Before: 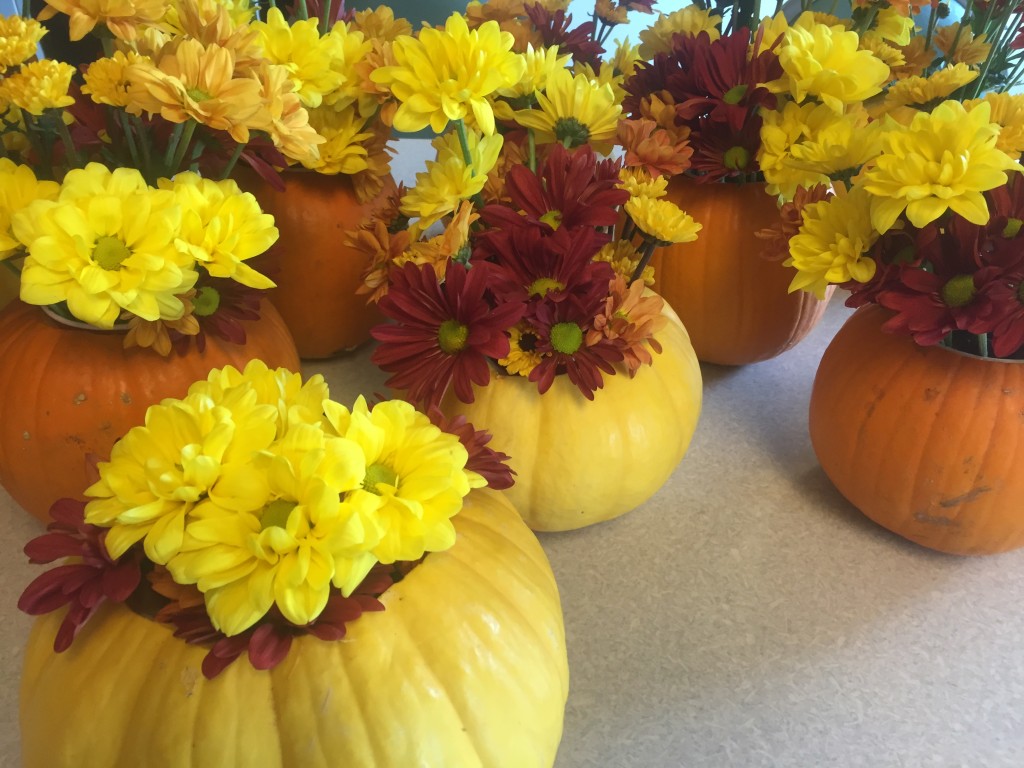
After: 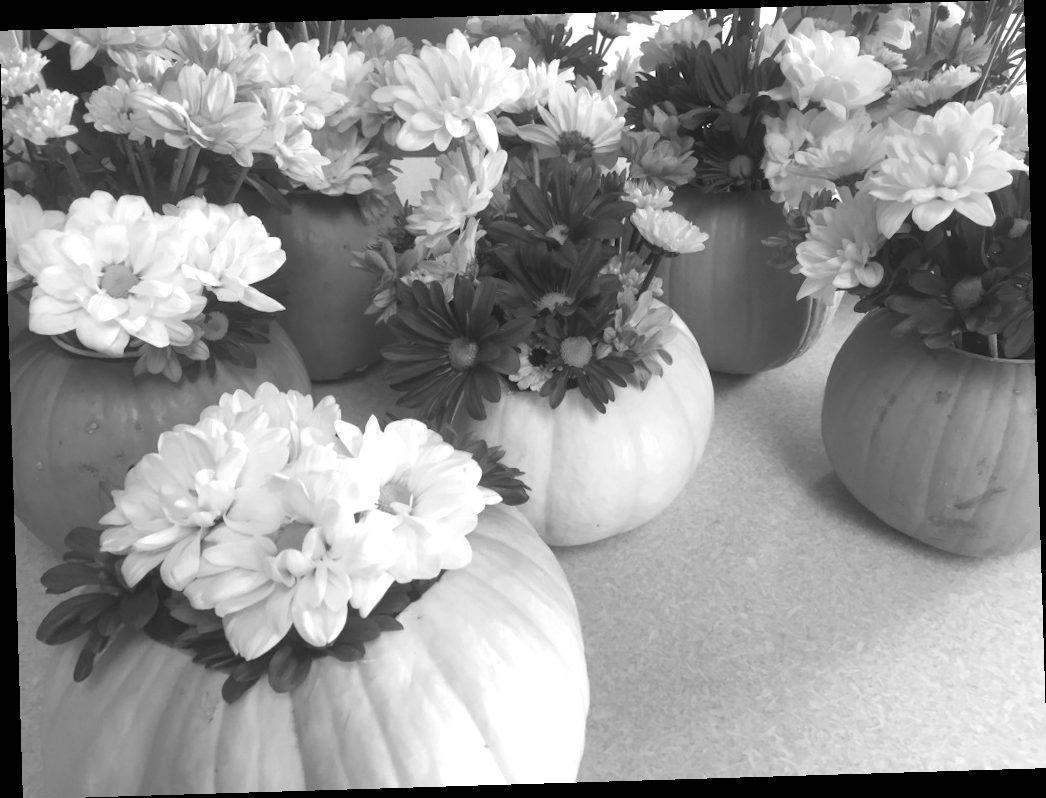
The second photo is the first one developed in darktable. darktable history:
rotate and perspective: rotation -1.75°, automatic cropping off
monochrome: on, module defaults
exposure: black level correction 0, exposure 0.5 EV, compensate exposure bias true, compensate highlight preservation false
